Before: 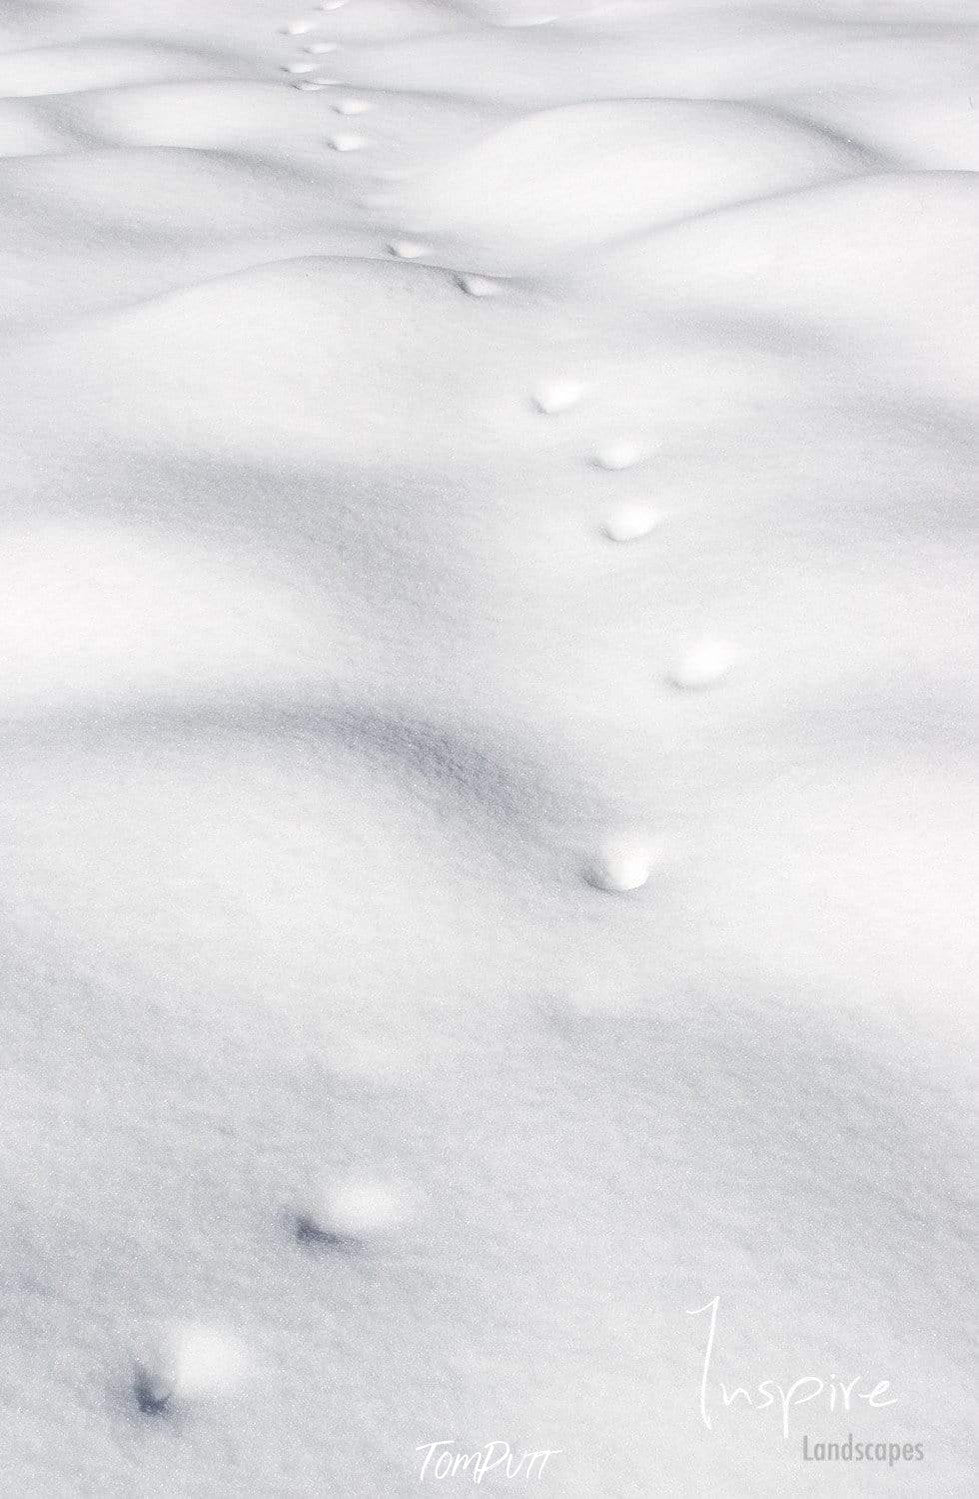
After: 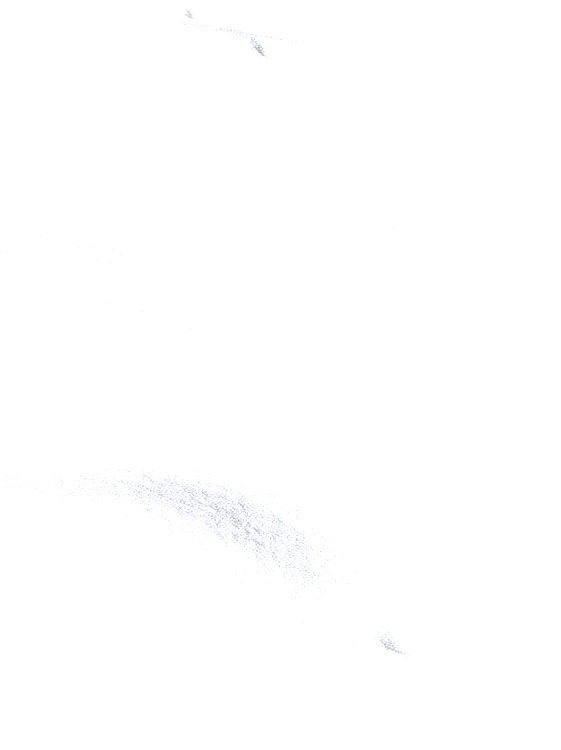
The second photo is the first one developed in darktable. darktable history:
tone equalizer: -8 EV -1.09 EV, -7 EV -1.01 EV, -6 EV -0.876 EV, -5 EV -0.596 EV, -3 EV 0.603 EV, -2 EV 0.894 EV, -1 EV 1 EV, +0 EV 1.08 EV
crop: left 20.789%, top 15.845%, right 21.814%, bottom 34.086%
